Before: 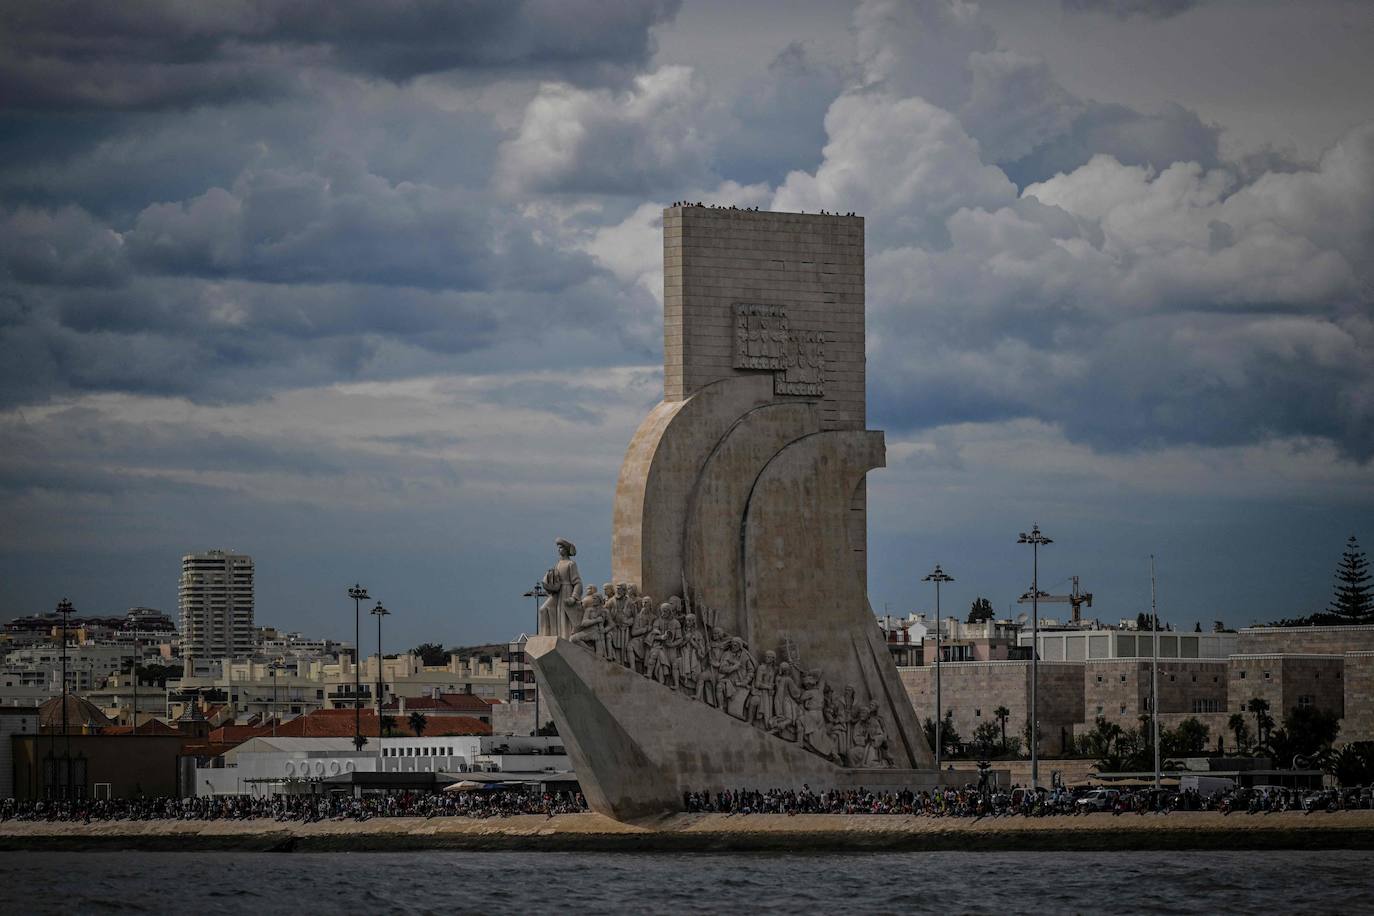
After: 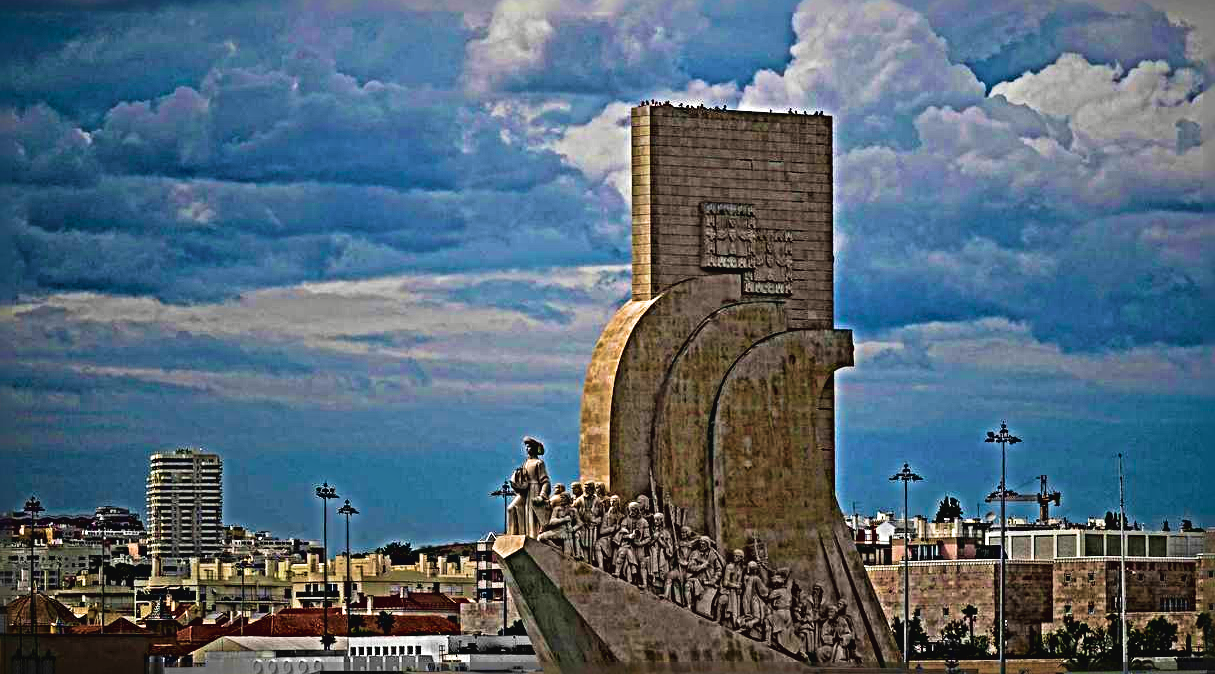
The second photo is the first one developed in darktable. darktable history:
haze removal: compatibility mode true, adaptive false
sharpen: radius 6.26, amount 1.782, threshold 0.035
contrast brightness saturation: saturation 0.492
velvia: strength 75%
tone curve: curves: ch0 [(0, 0.028) (0.138, 0.156) (0.468, 0.516) (0.754, 0.823) (1, 1)], preserve colors none
crop and rotate: left 2.345%, top 11.093%, right 9.212%, bottom 15.277%
